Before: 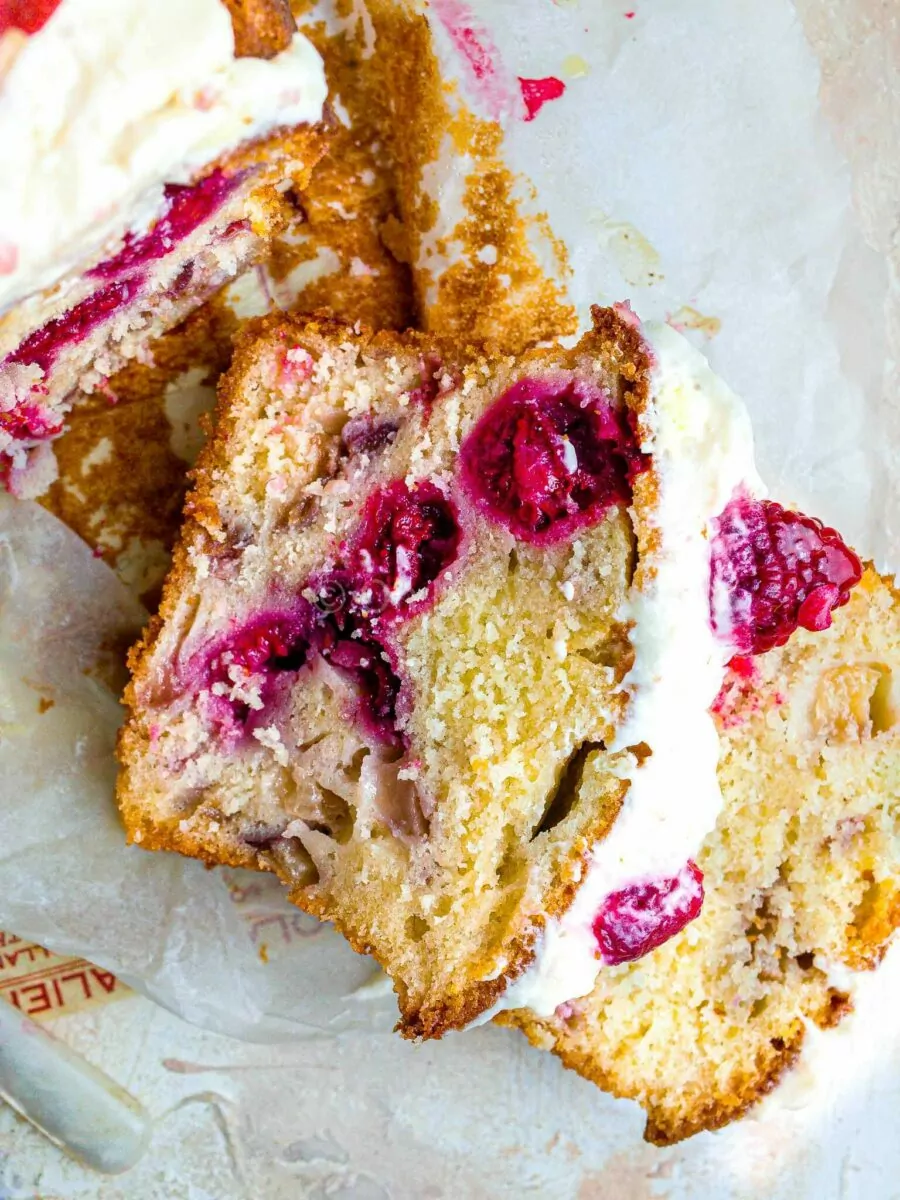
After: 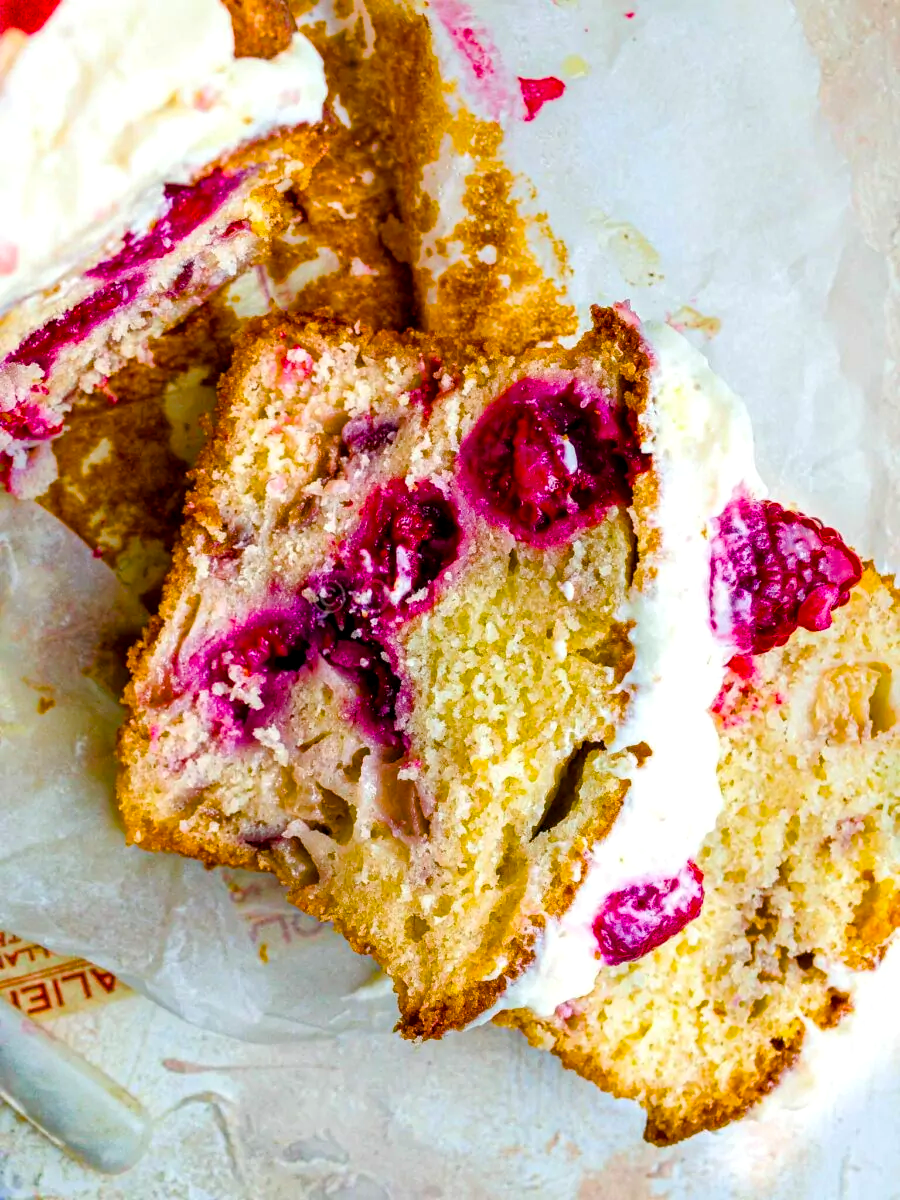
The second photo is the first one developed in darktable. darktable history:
color balance rgb: perceptual saturation grading › global saturation 39.187%, perceptual saturation grading › highlights -25.297%, perceptual saturation grading › mid-tones 34.548%, perceptual saturation grading › shadows 35.995%, global vibrance 20%
local contrast: highlights 106%, shadows 102%, detail 119%, midtone range 0.2
